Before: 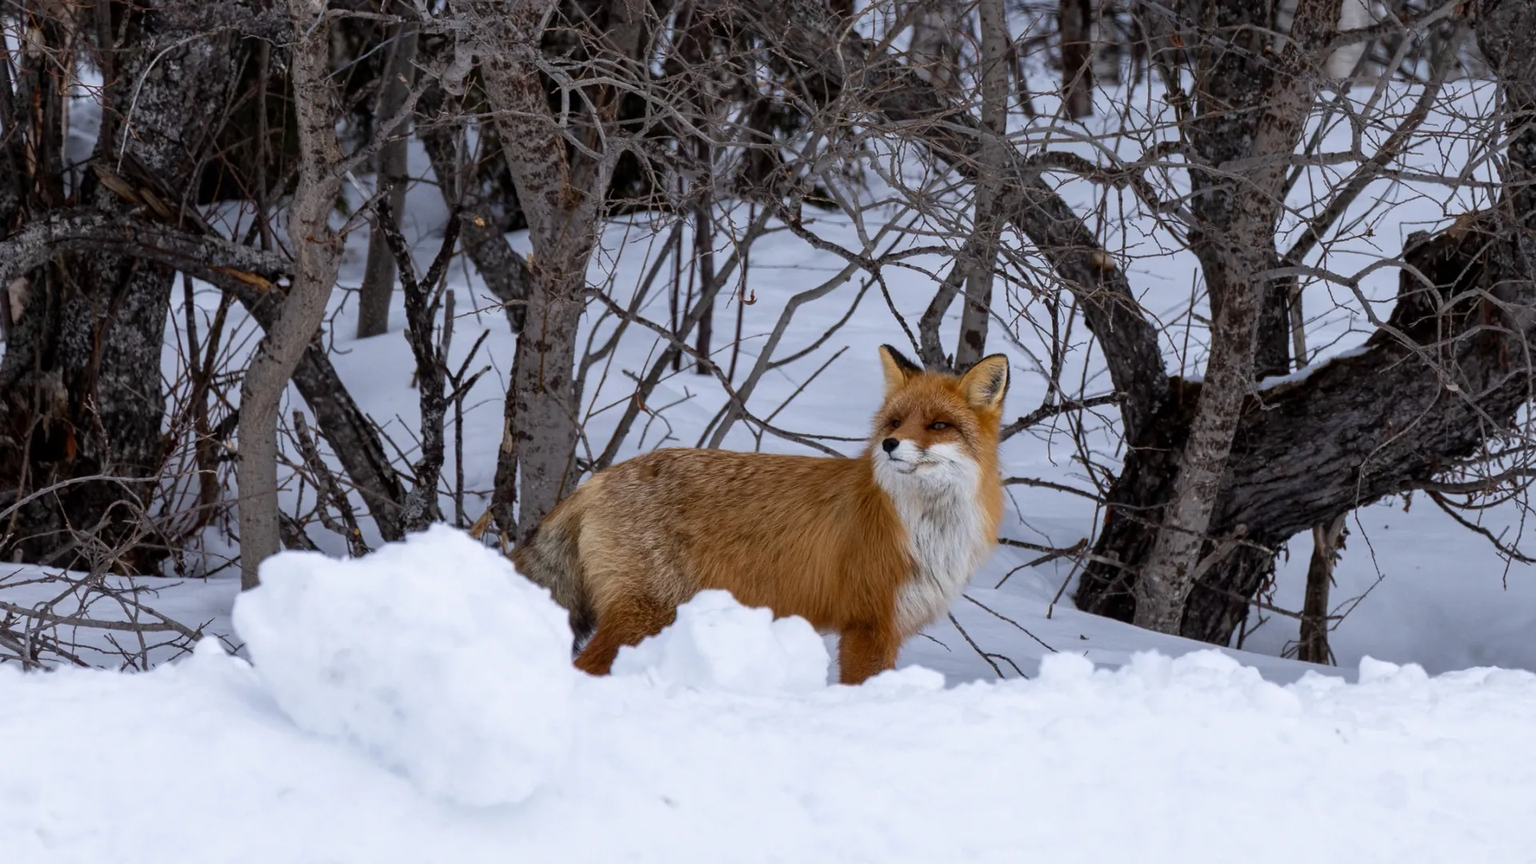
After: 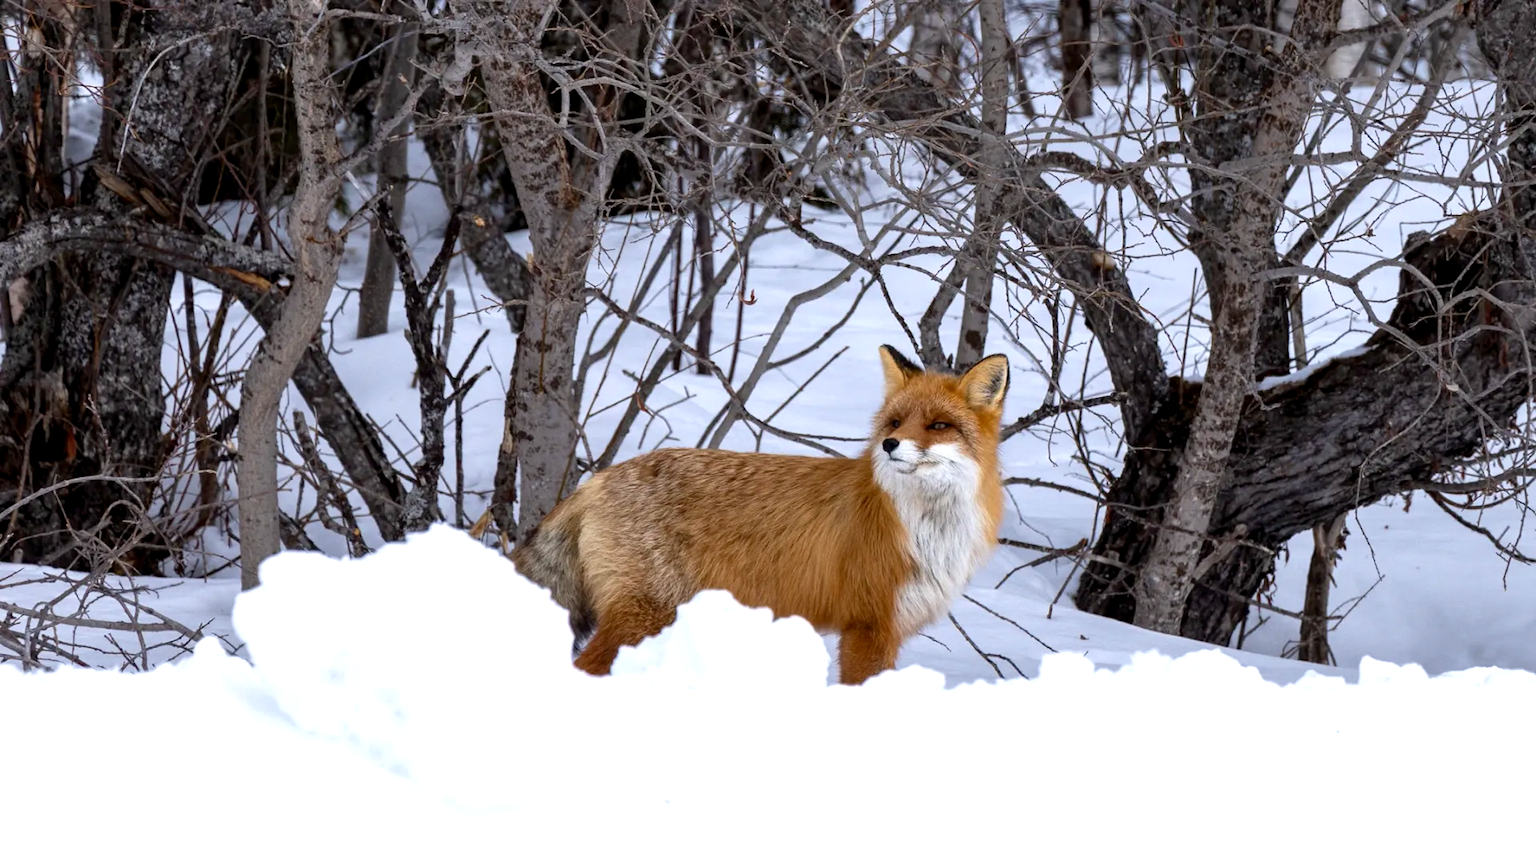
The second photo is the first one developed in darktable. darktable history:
exposure: black level correction 0.001, exposure 0.674 EV, compensate highlight preservation false
color zones: curves: ch0 [(0.25, 0.5) (0.463, 0.627) (0.484, 0.637) (0.75, 0.5)]
